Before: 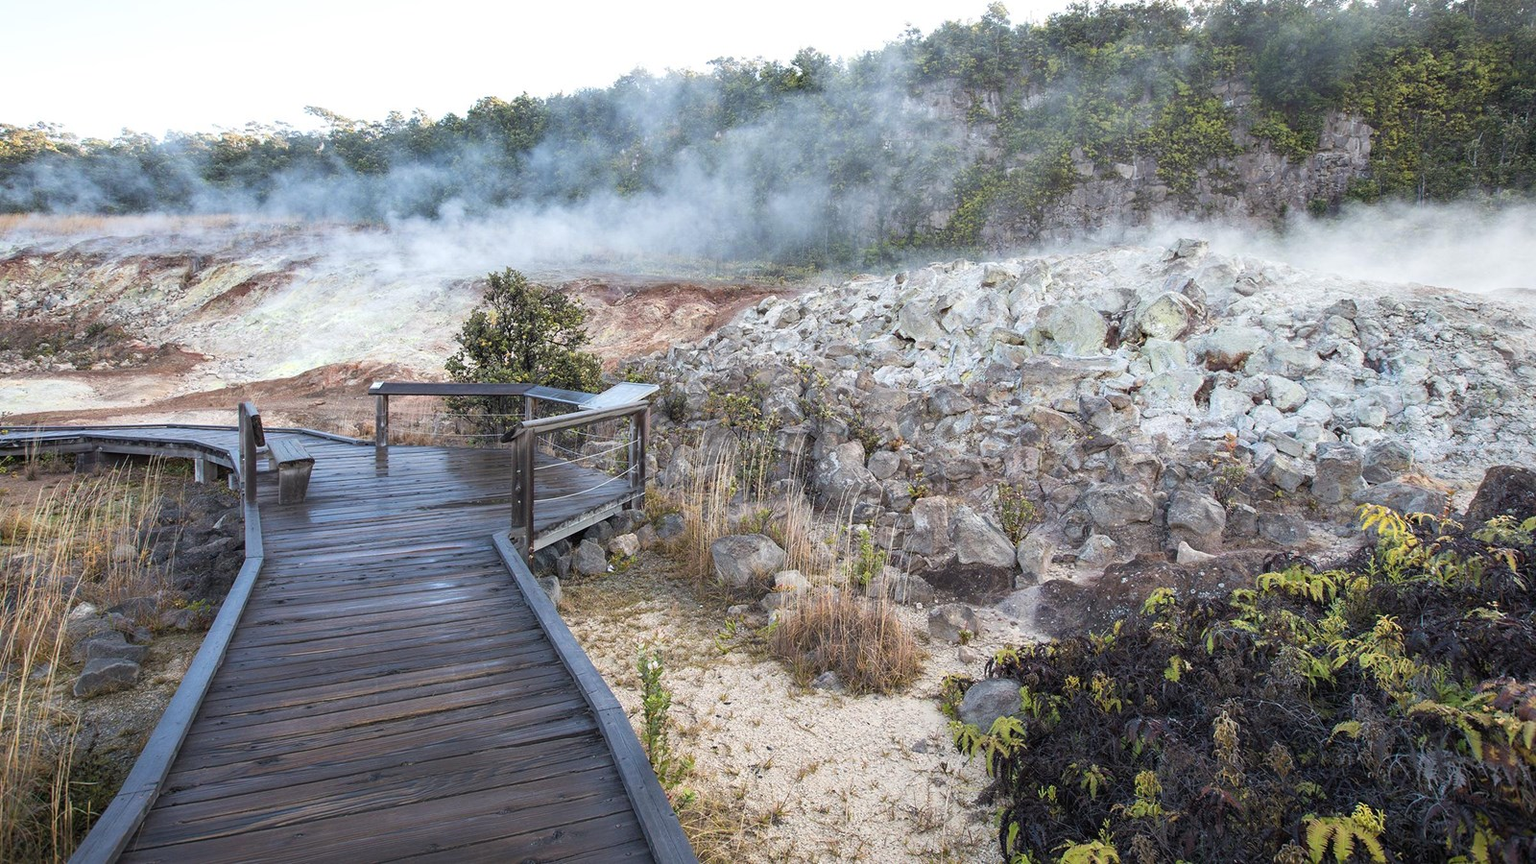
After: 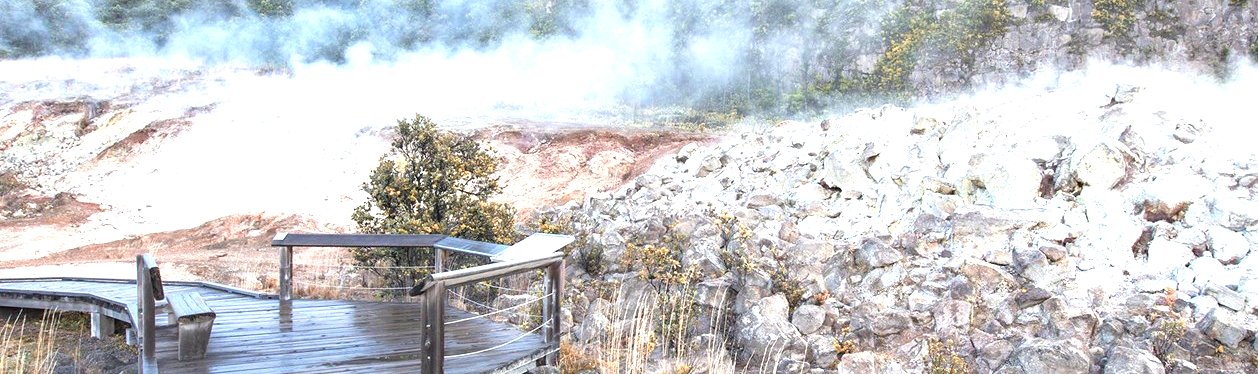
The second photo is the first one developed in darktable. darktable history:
color zones: curves: ch2 [(0, 0.5) (0.084, 0.497) (0.323, 0.335) (0.4, 0.497) (1, 0.5)]
exposure: black level correction 0.001, exposure 1.128 EV, compensate highlight preservation false
crop: left 7.001%, top 18.395%, right 14.371%, bottom 39.999%
